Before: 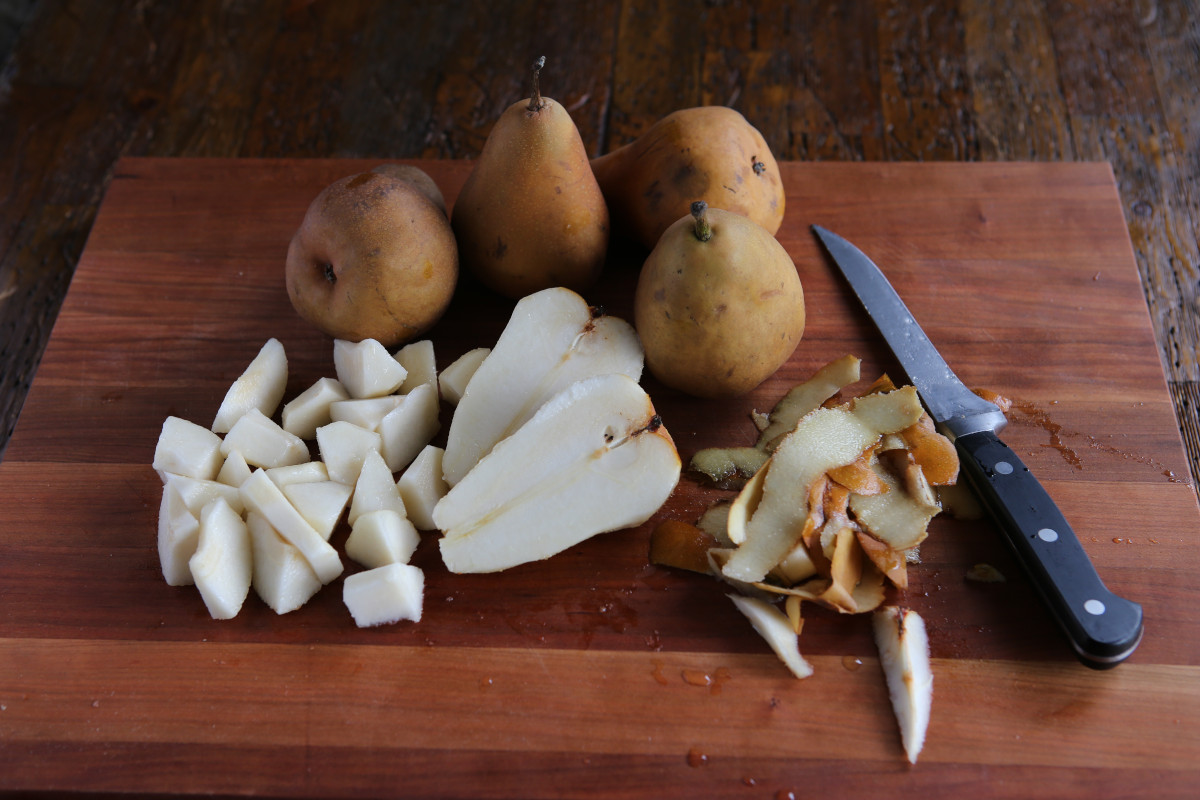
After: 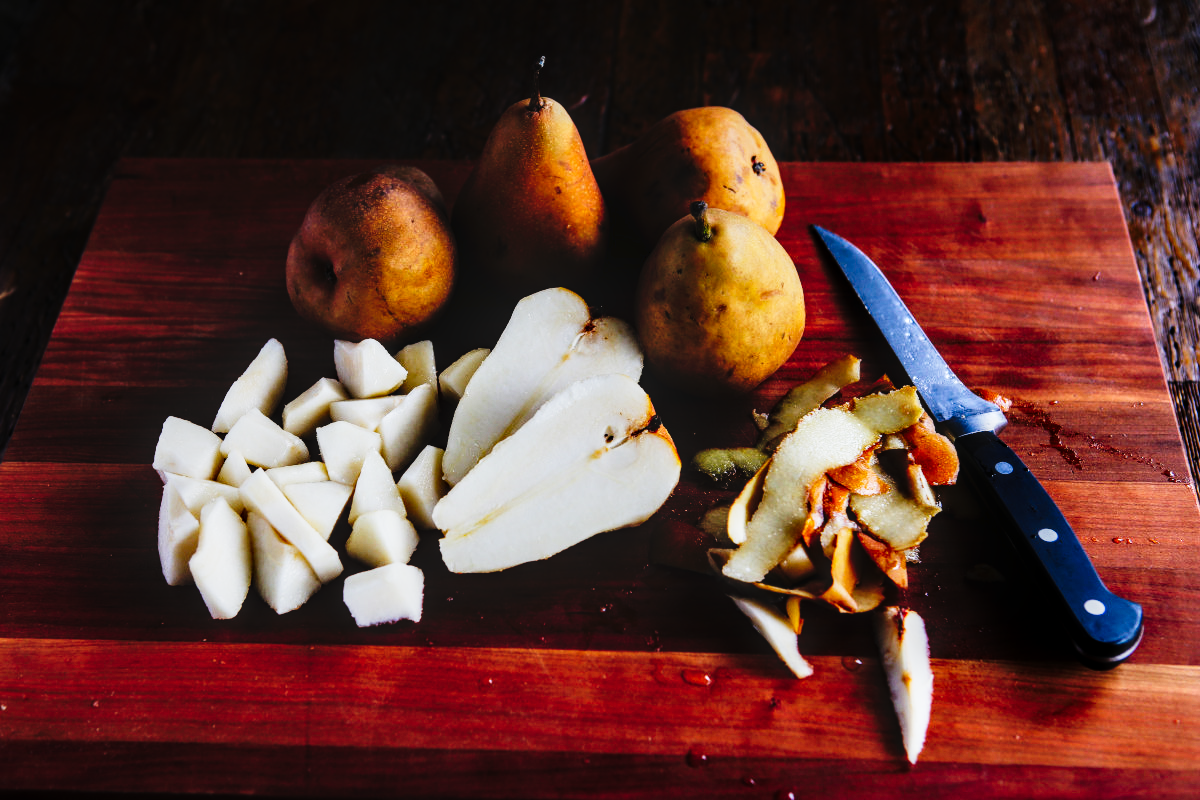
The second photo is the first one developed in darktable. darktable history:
tone curve: curves: ch0 [(0, 0) (0.003, 0.01) (0.011, 0.012) (0.025, 0.012) (0.044, 0.017) (0.069, 0.021) (0.1, 0.025) (0.136, 0.03) (0.177, 0.037) (0.224, 0.052) (0.277, 0.092) (0.335, 0.16) (0.399, 0.3) (0.468, 0.463) (0.543, 0.639) (0.623, 0.796) (0.709, 0.904) (0.801, 0.962) (0.898, 0.988) (1, 1)], preserve colors none
local contrast: on, module defaults
